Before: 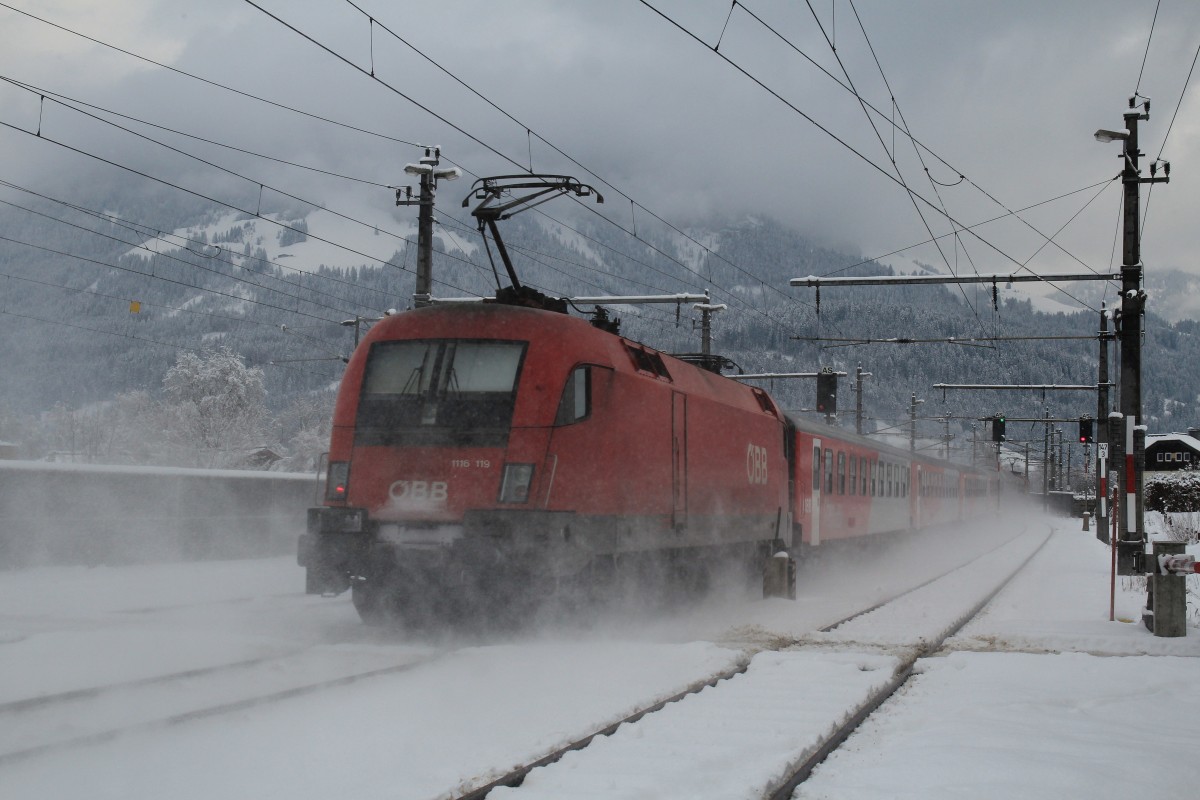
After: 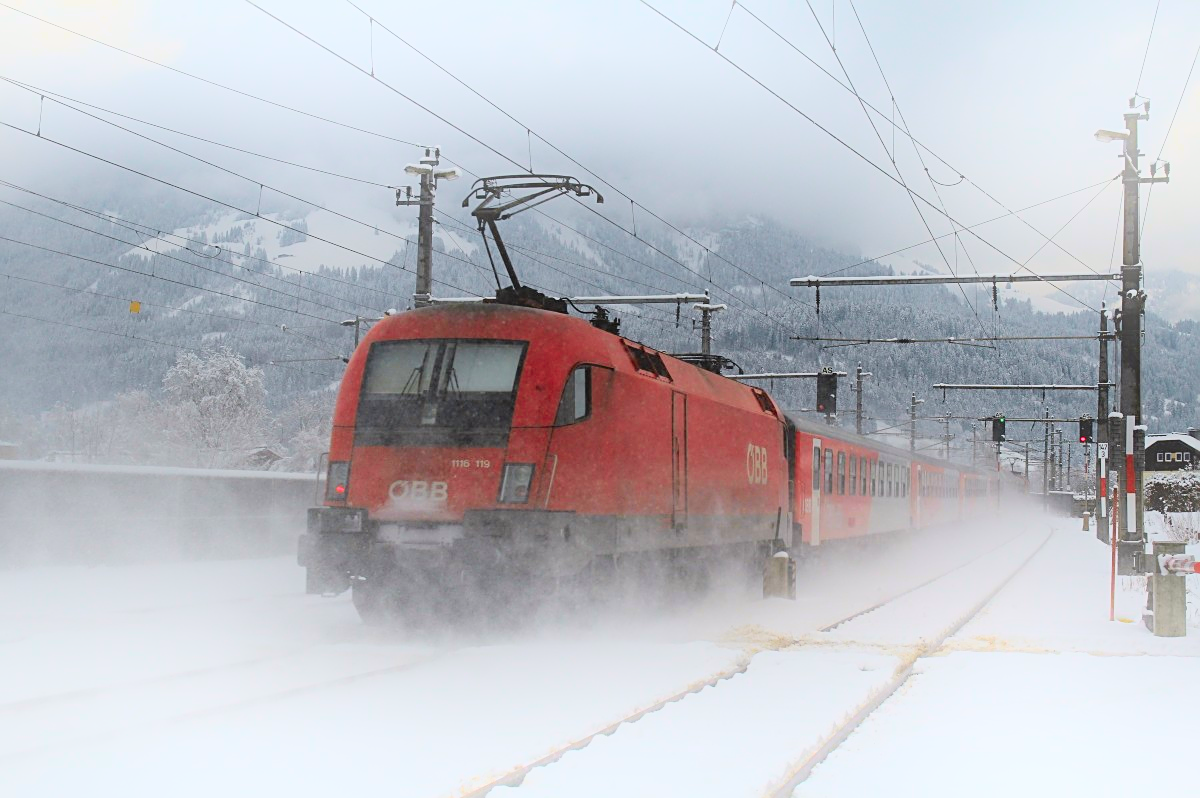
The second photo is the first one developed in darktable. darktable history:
contrast brightness saturation: contrast 0.07, brightness 0.18, saturation 0.4
bloom: on, module defaults
crop: top 0.05%, bottom 0.098%
tone equalizer: on, module defaults
sharpen: on, module defaults
tone curve: curves: ch0 [(0, 0) (0.091, 0.066) (0.184, 0.16) (0.491, 0.519) (0.748, 0.765) (1, 0.919)]; ch1 [(0, 0) (0.179, 0.173) (0.322, 0.32) (0.424, 0.424) (0.502, 0.504) (0.56, 0.575) (0.631, 0.675) (0.777, 0.806) (1, 1)]; ch2 [(0, 0) (0.434, 0.447) (0.497, 0.498) (0.539, 0.566) (0.676, 0.691) (1, 1)], color space Lab, independent channels, preserve colors none
